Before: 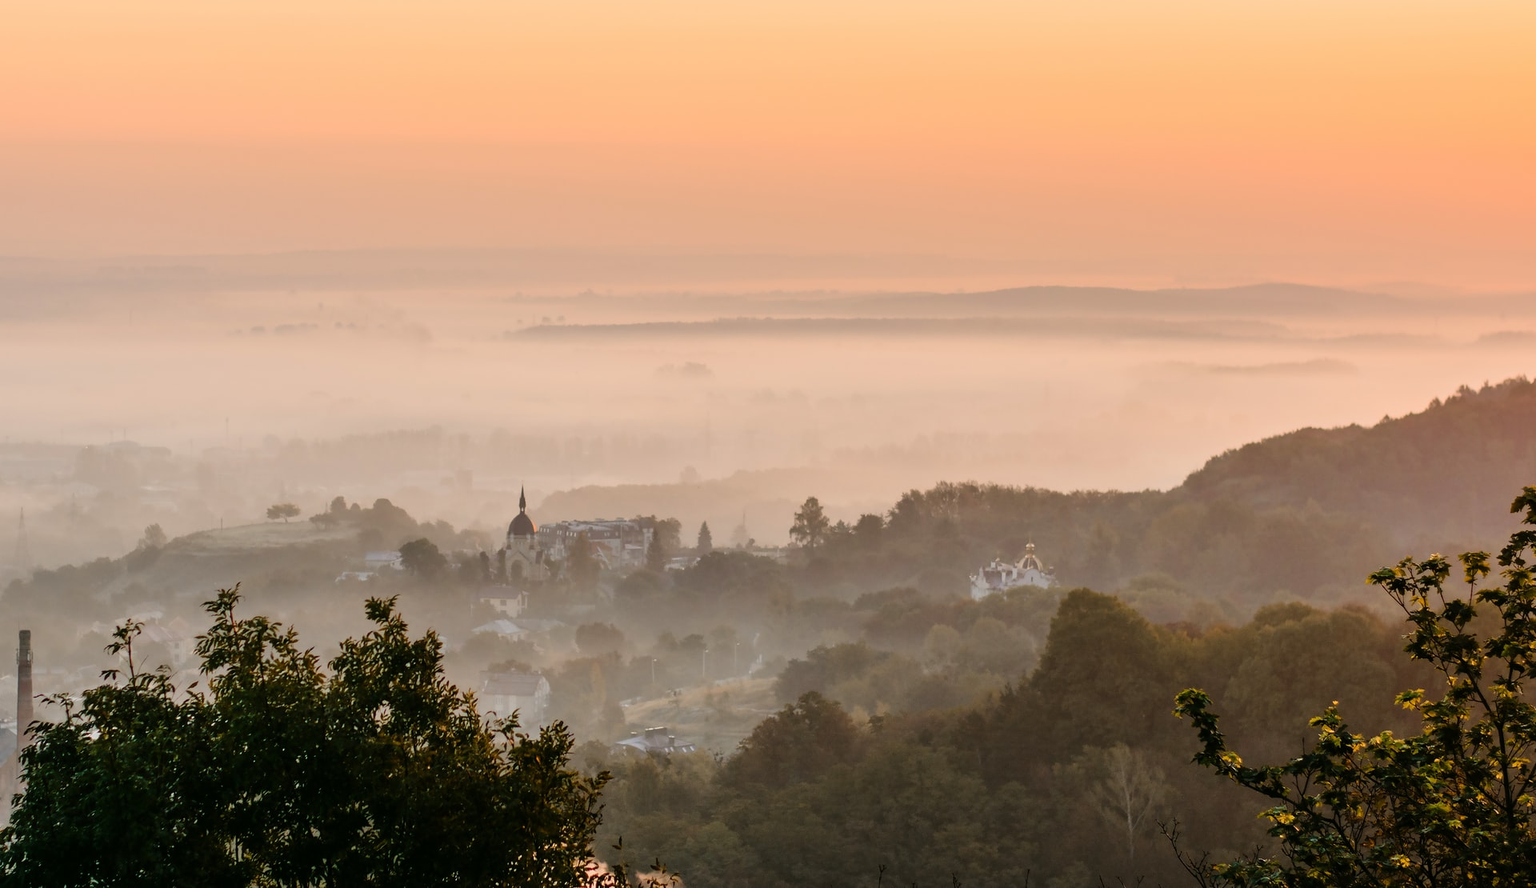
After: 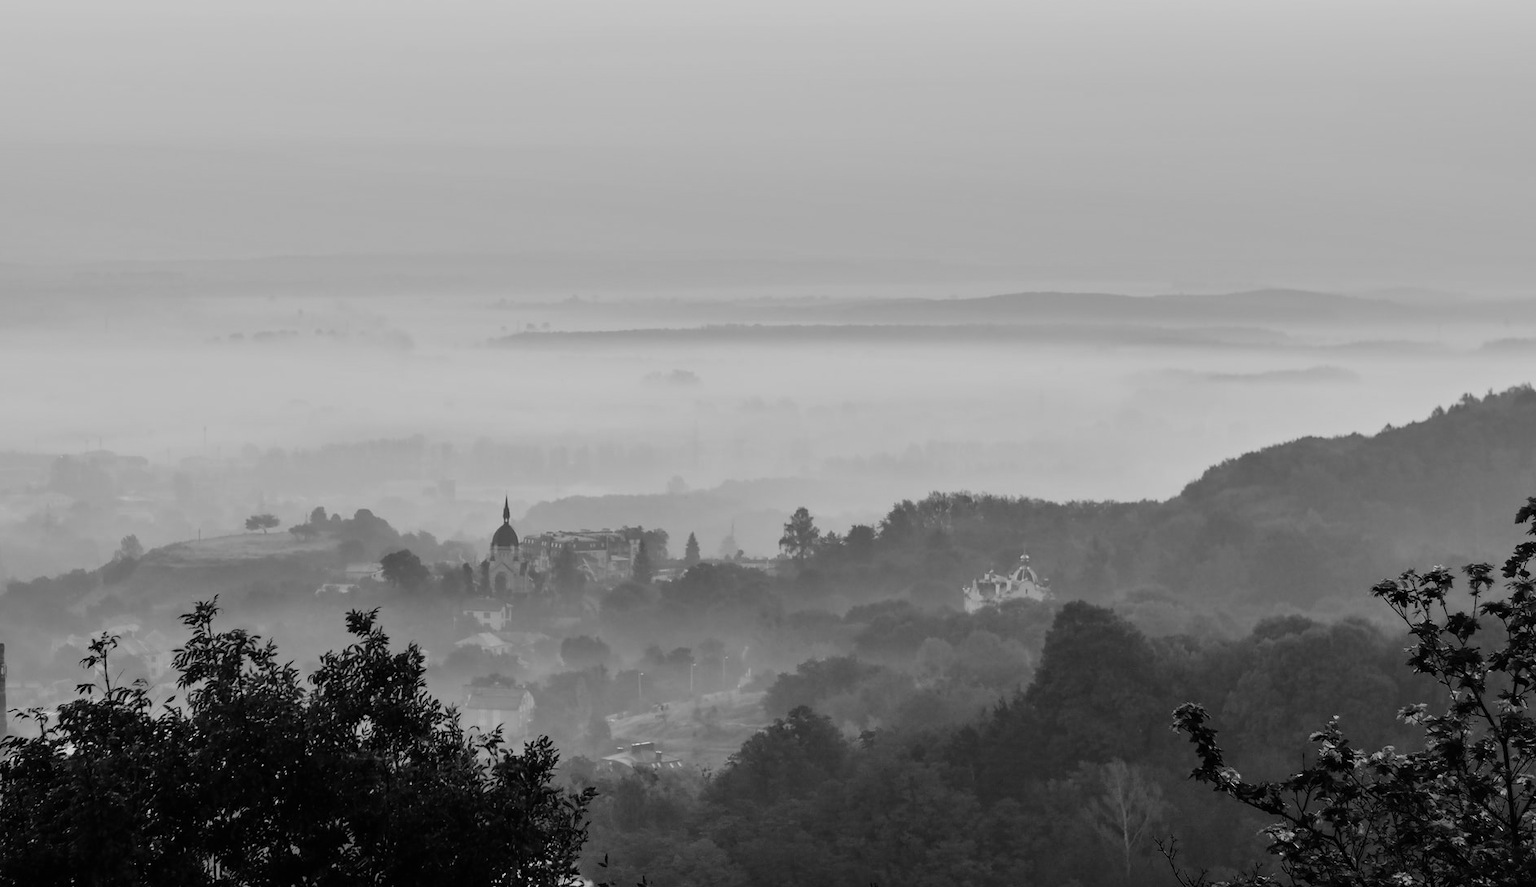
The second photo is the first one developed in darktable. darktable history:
color balance rgb: on, module defaults
crop: left 1.743%, right 0.268%, bottom 2.011%
color calibration: output gray [0.22, 0.42, 0.37, 0], gray › normalize channels true, illuminant same as pipeline (D50), adaptation XYZ, x 0.346, y 0.359, gamut compression 0
